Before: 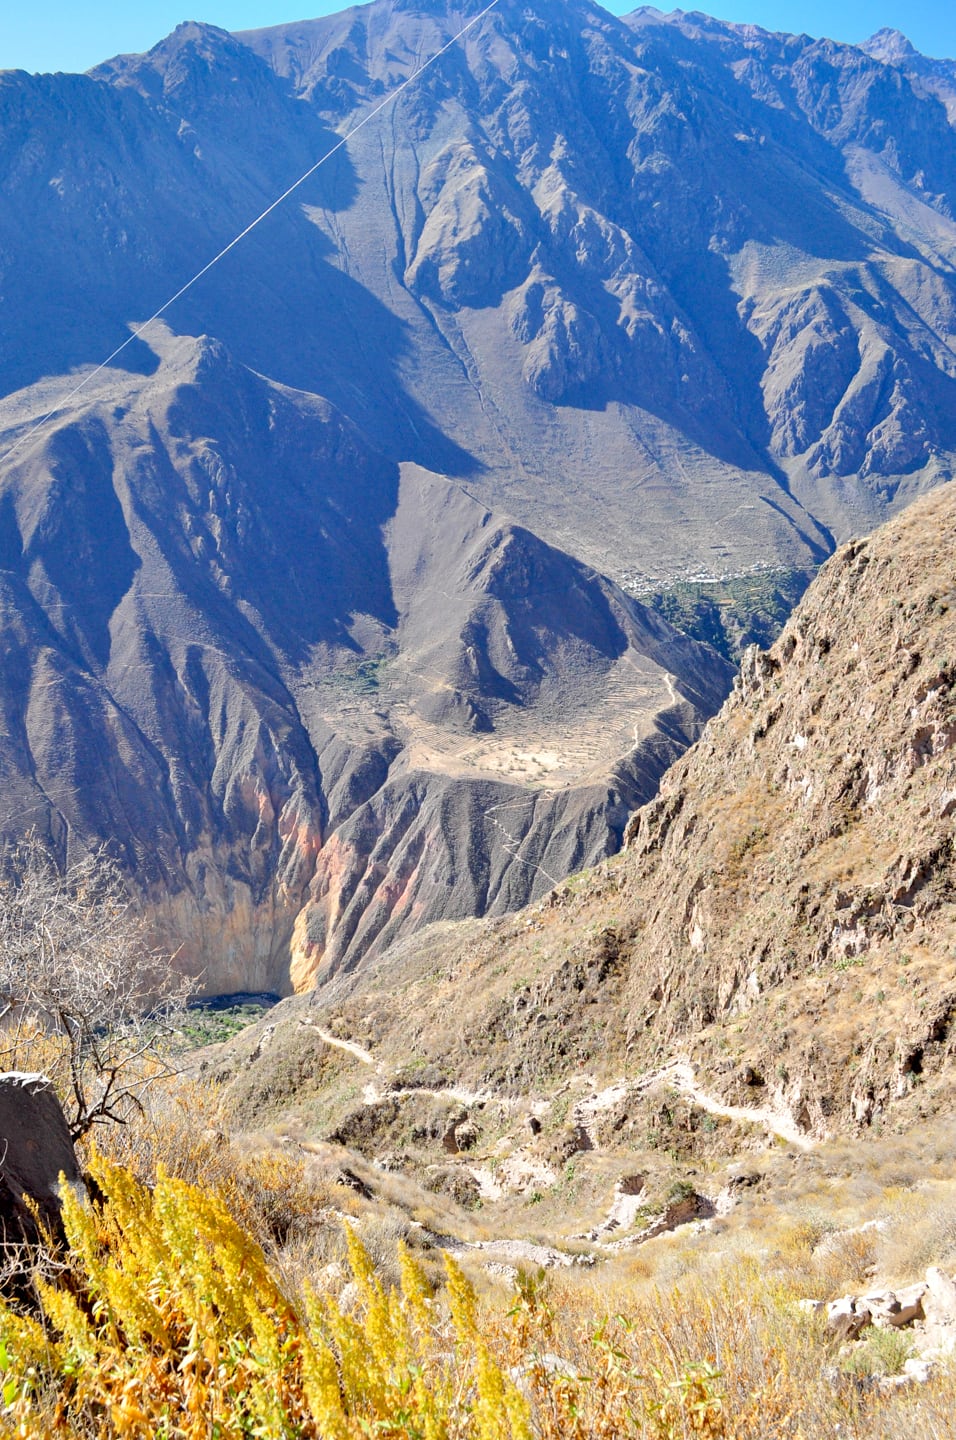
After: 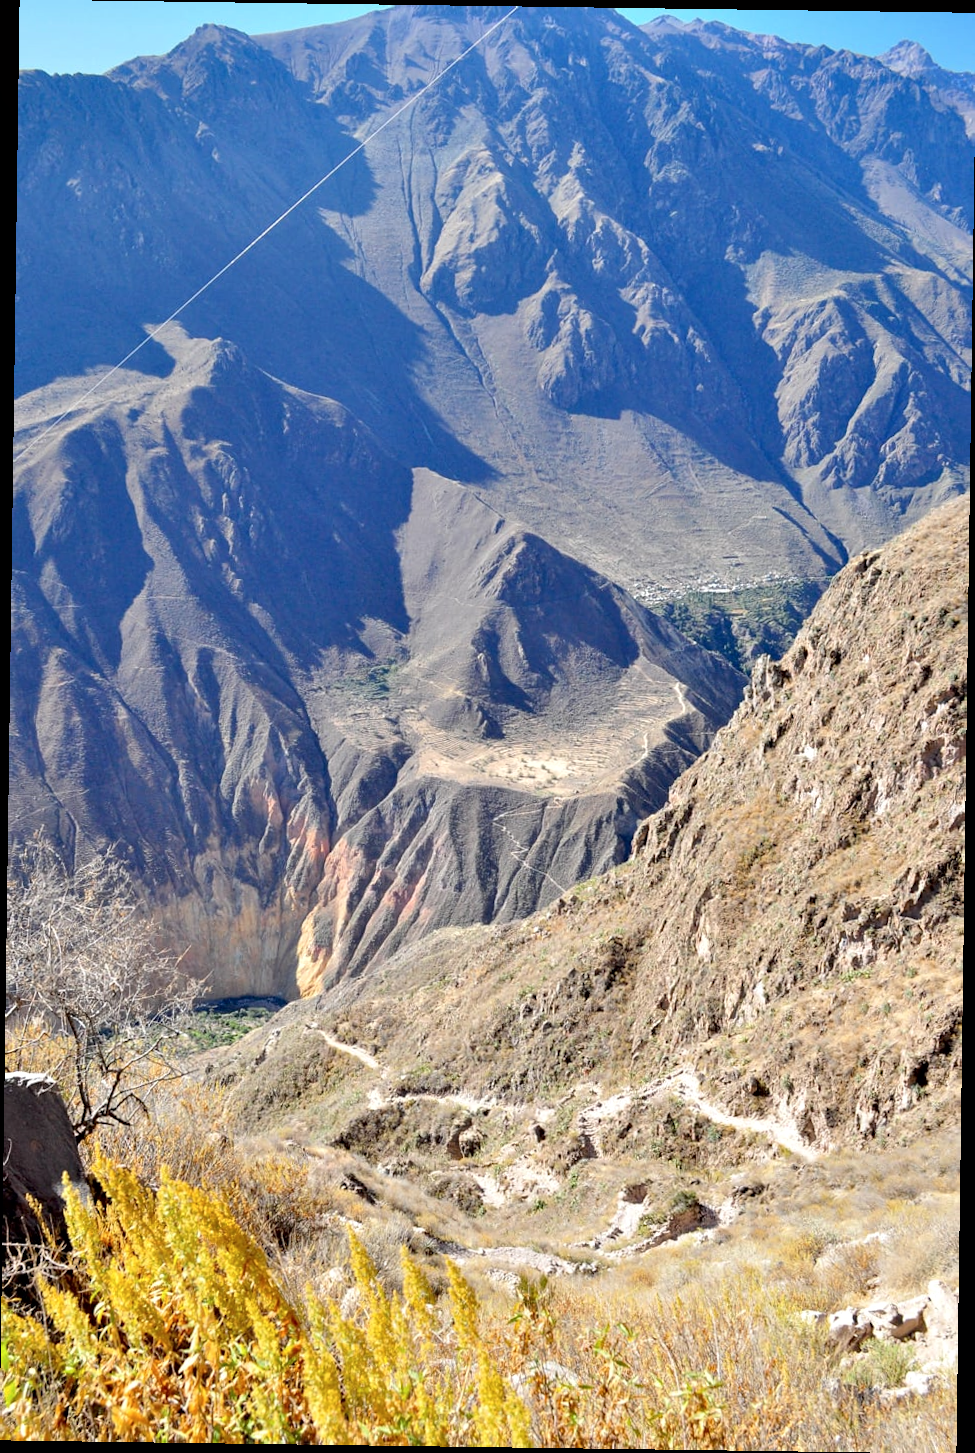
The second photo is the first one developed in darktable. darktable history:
rotate and perspective: rotation 0.8°, automatic cropping off
contrast equalizer: octaves 7, y [[0.515 ×6], [0.507 ×6], [0.425 ×6], [0 ×6], [0 ×6]]
contrast brightness saturation: saturation -0.05
